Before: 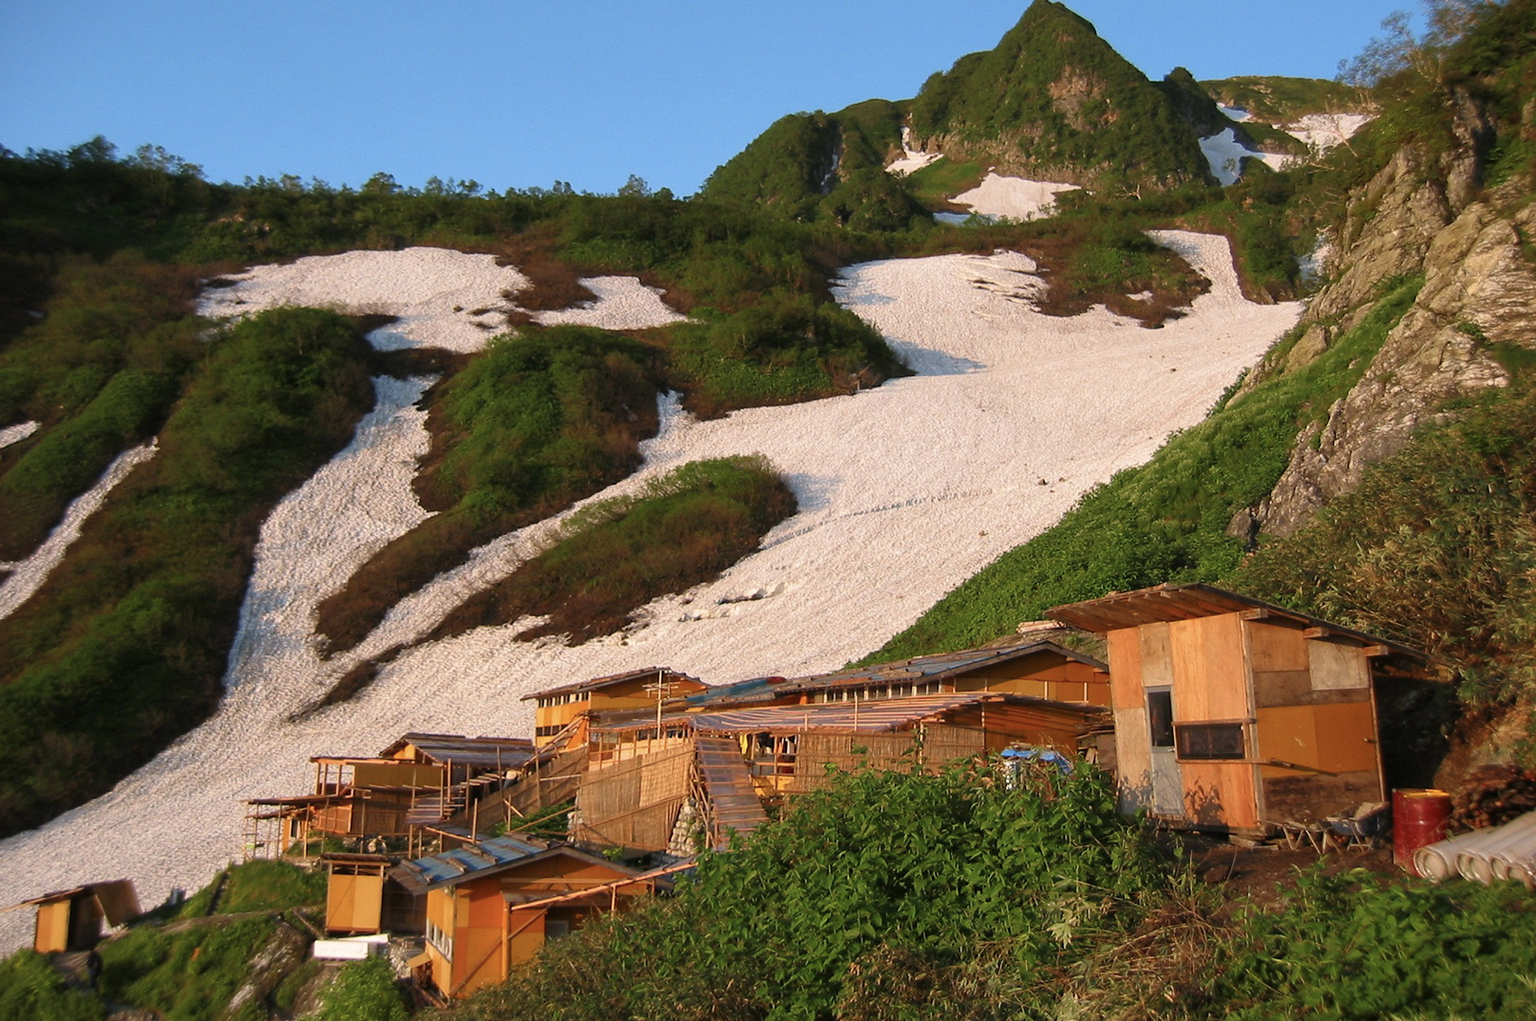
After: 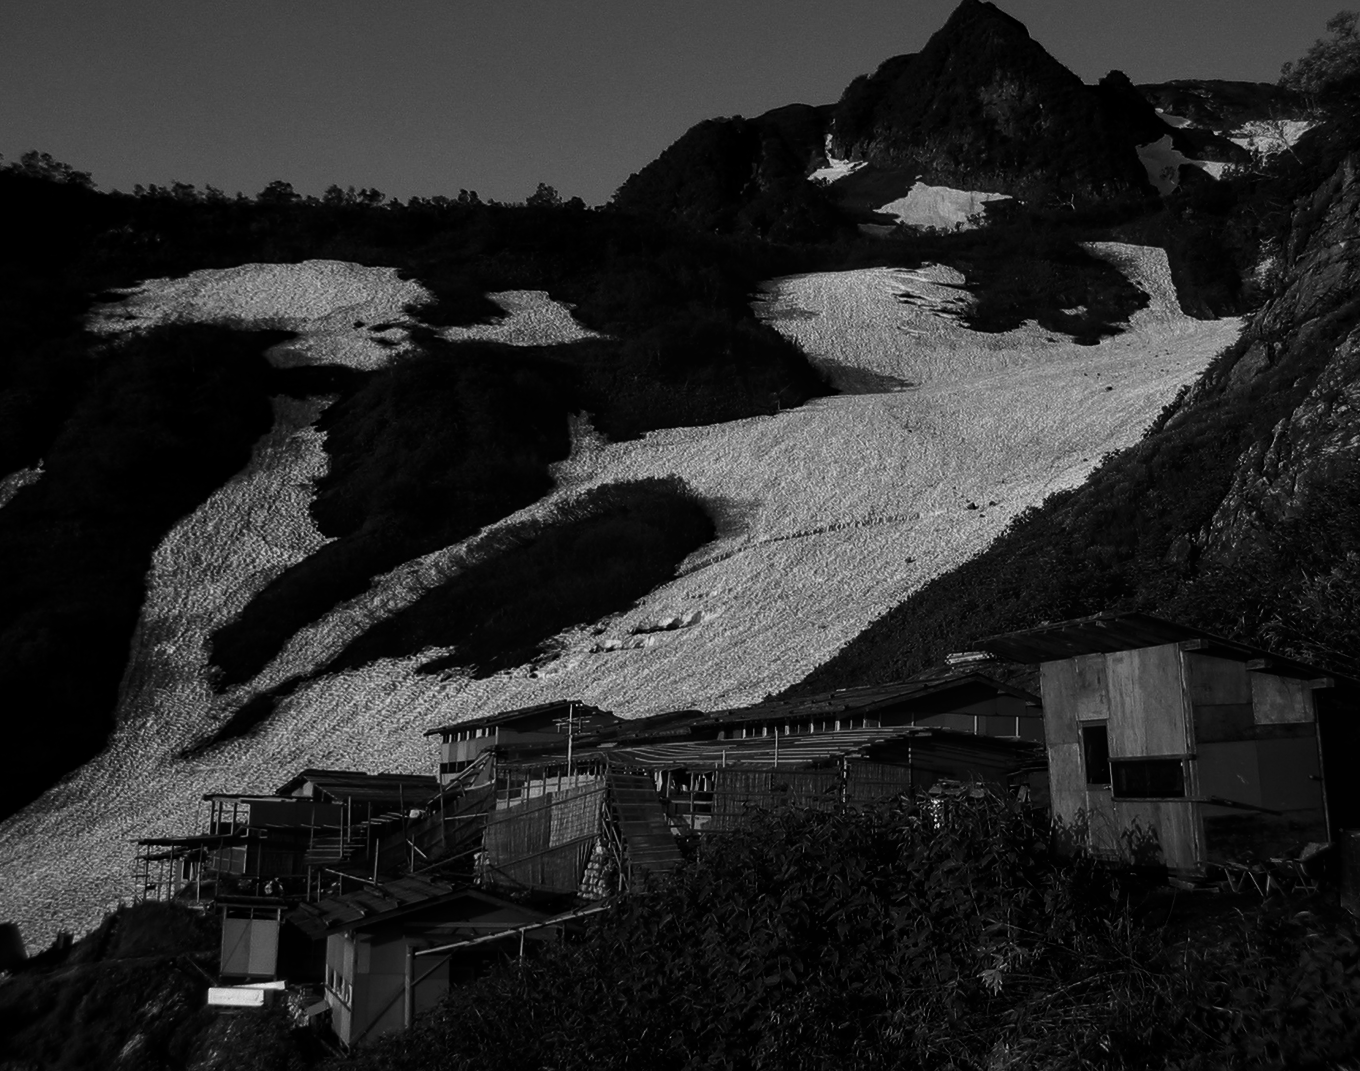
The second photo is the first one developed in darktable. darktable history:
tone equalizer: on, module defaults
crop: left 7.598%, right 7.873%
local contrast: detail 110%
contrast brightness saturation: contrast 0.02, brightness -1, saturation -1
